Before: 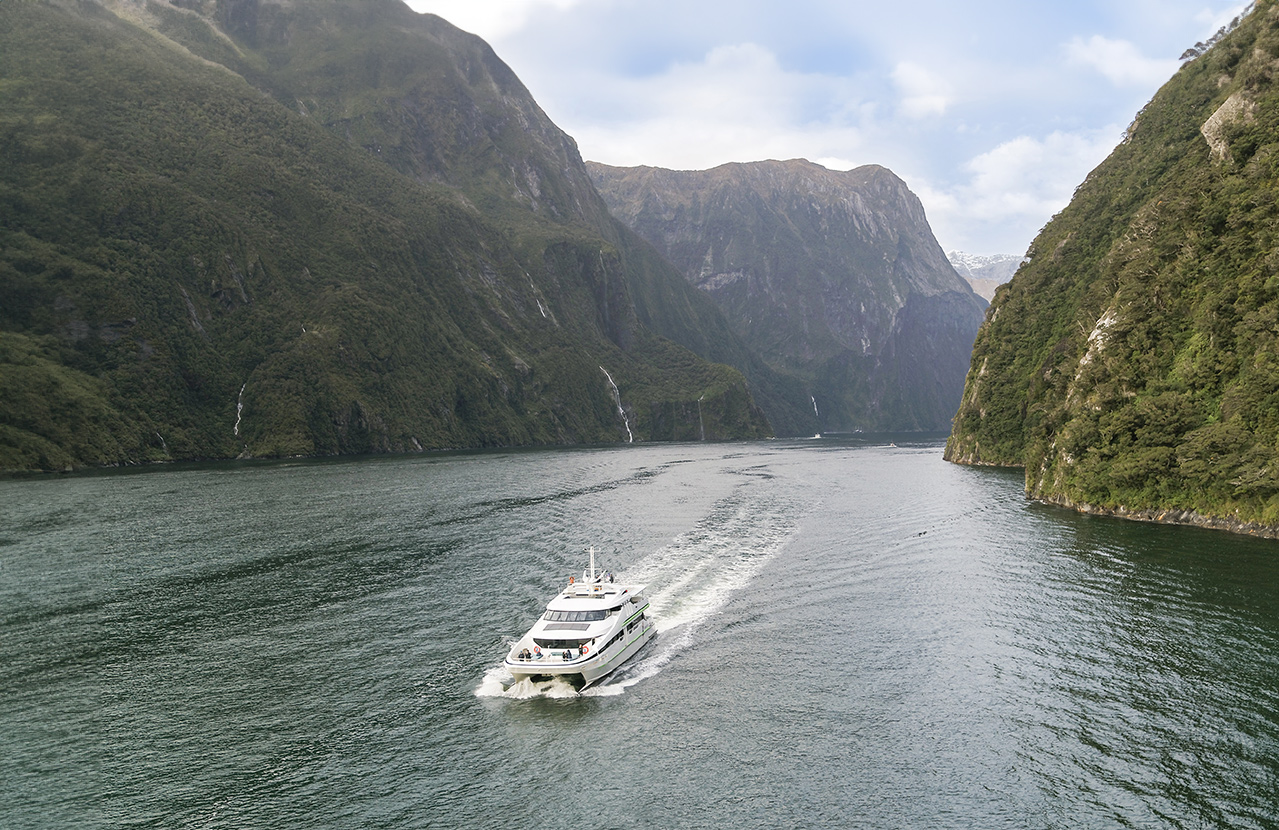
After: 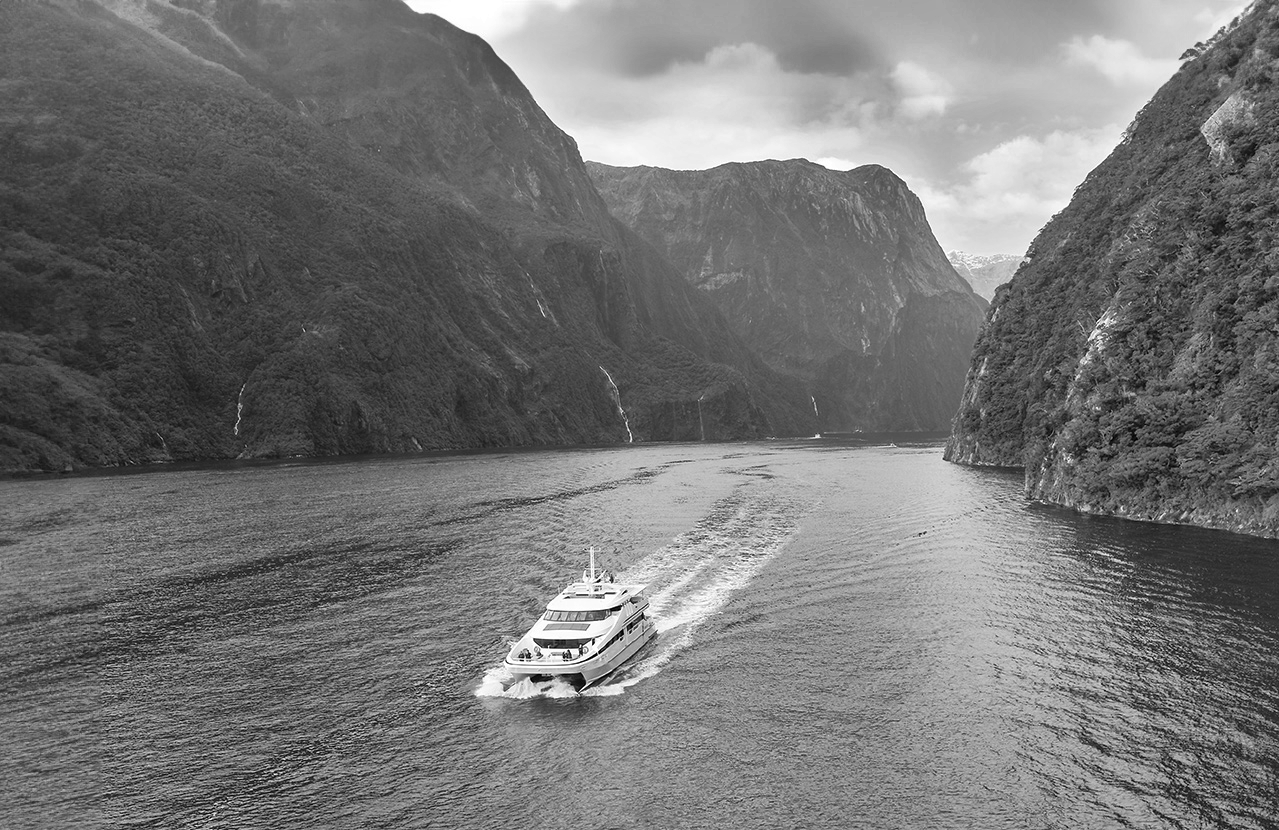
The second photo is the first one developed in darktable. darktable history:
shadows and highlights: shadows 24.5, highlights -78.15, soften with gaussian
monochrome: on, module defaults
